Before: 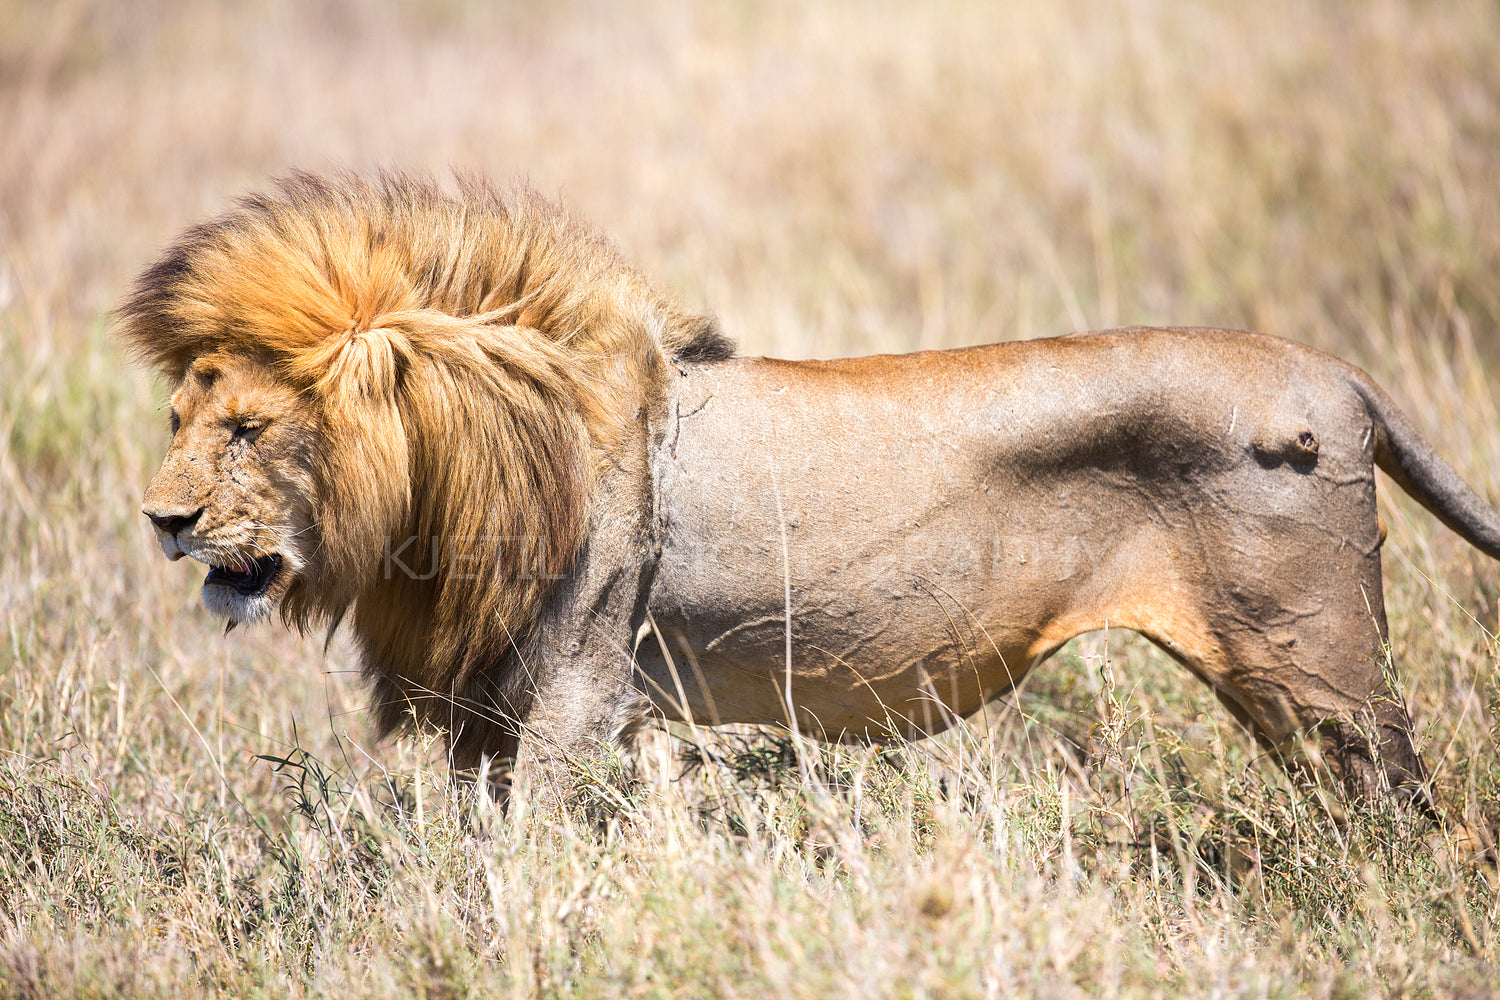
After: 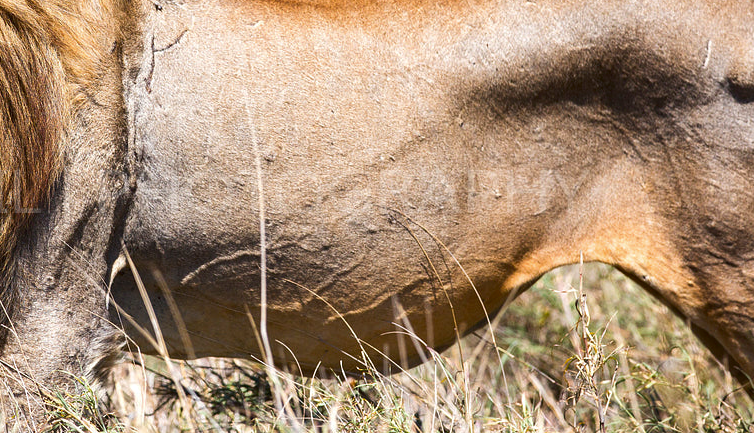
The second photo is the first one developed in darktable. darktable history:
crop: left 35.03%, top 36.625%, right 14.663%, bottom 20.057%
contrast brightness saturation: contrast 0.07, brightness -0.14, saturation 0.11
